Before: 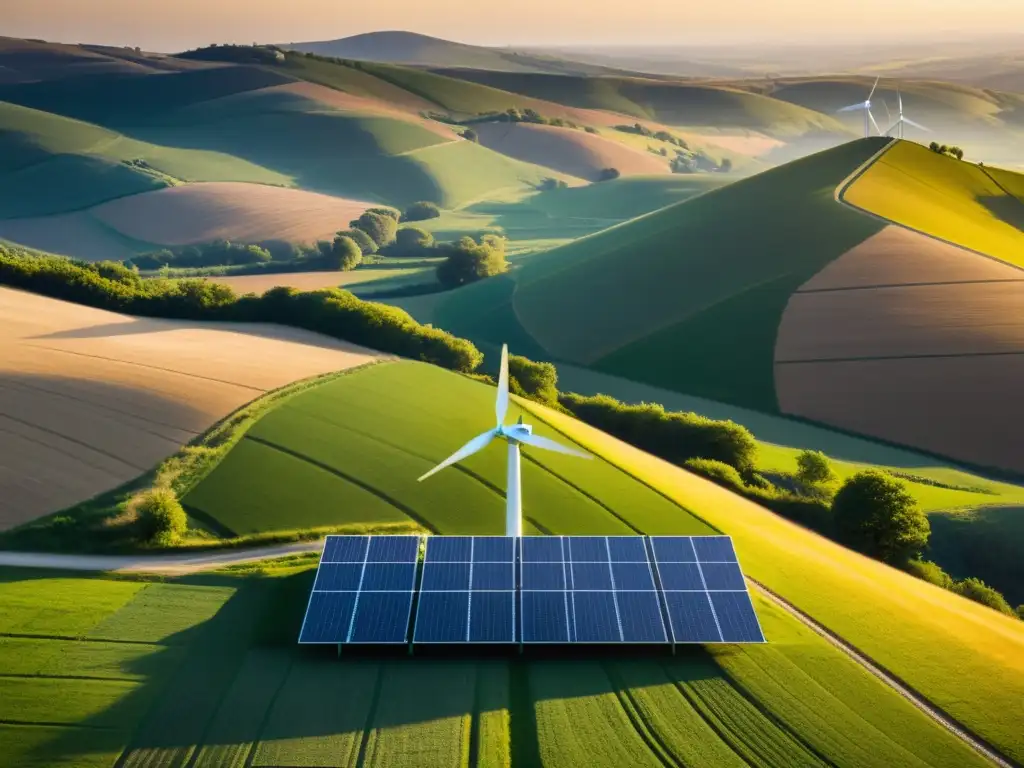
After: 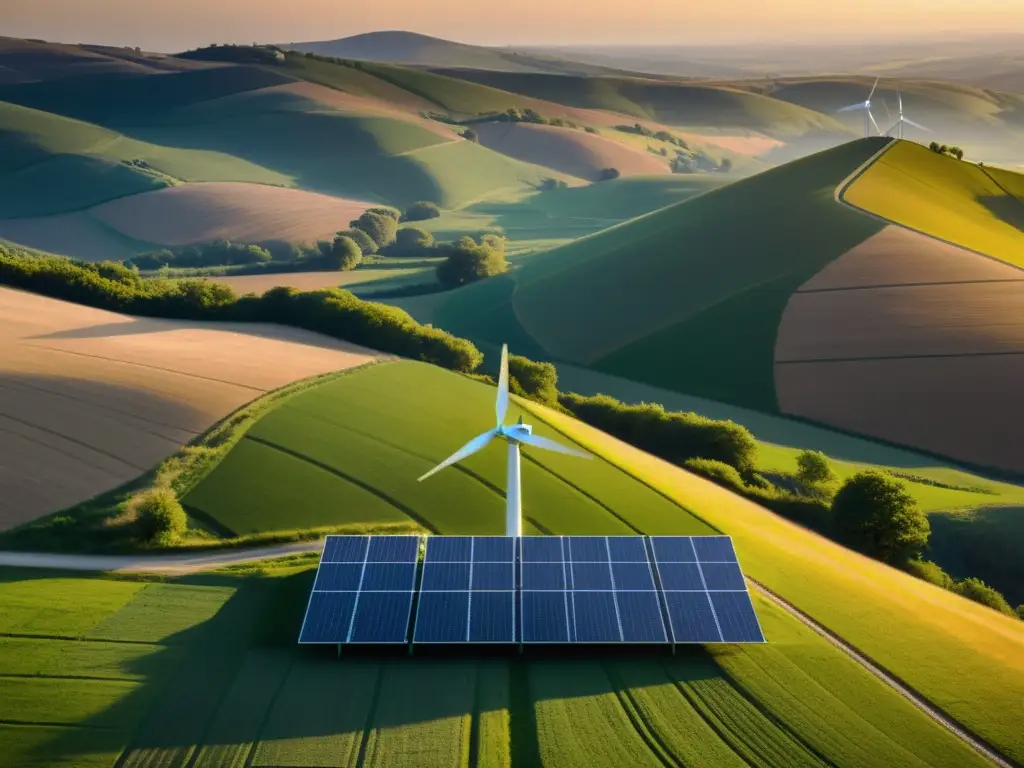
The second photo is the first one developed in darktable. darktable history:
tone curve: curves: ch0 [(0, 0) (0.568, 0.517) (0.8, 0.717) (1, 1)], preserve colors none
